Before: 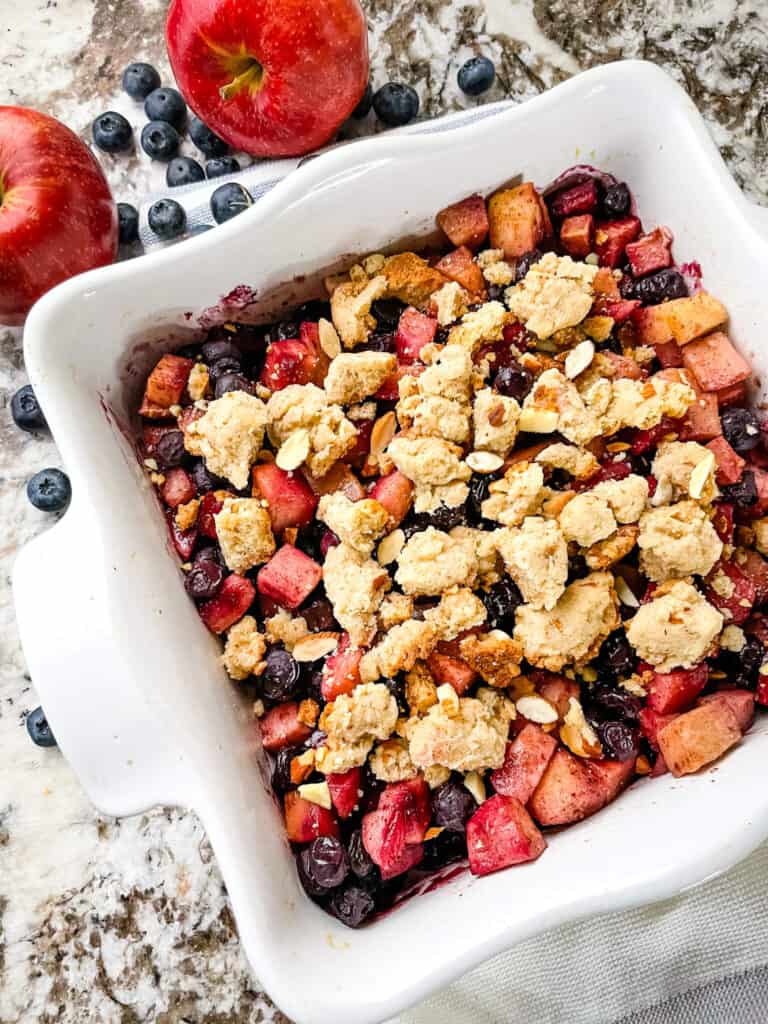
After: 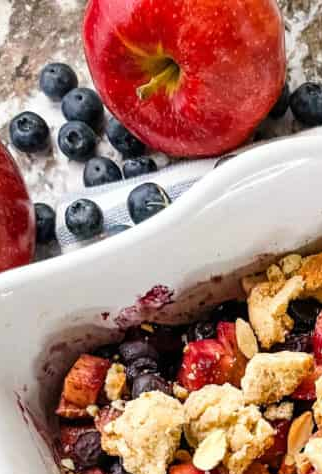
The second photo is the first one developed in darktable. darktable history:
crop and rotate: left 10.817%, top 0.062%, right 47.194%, bottom 53.626%
exposure: compensate highlight preservation false
